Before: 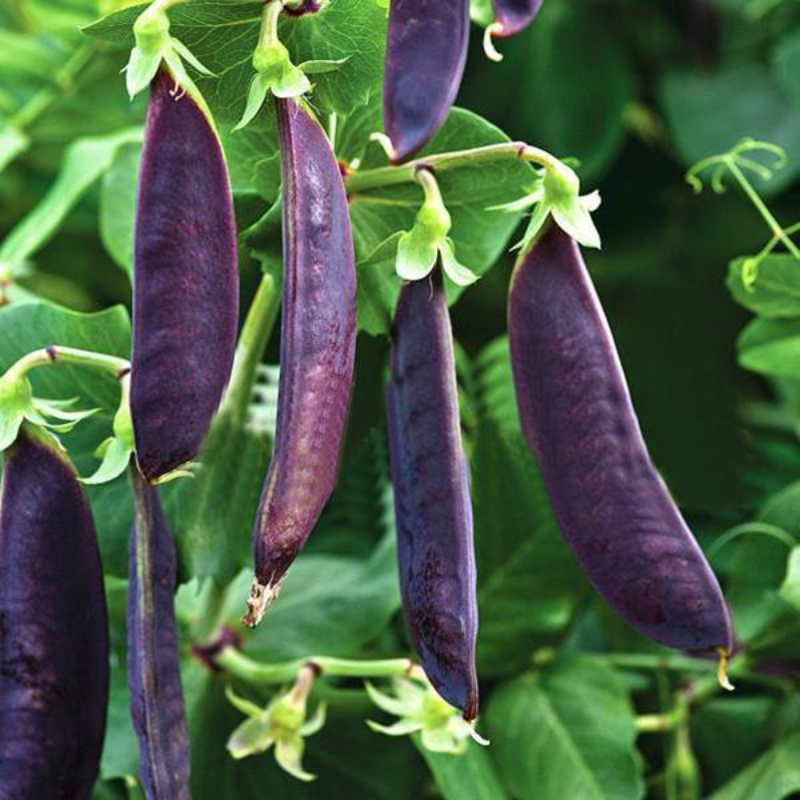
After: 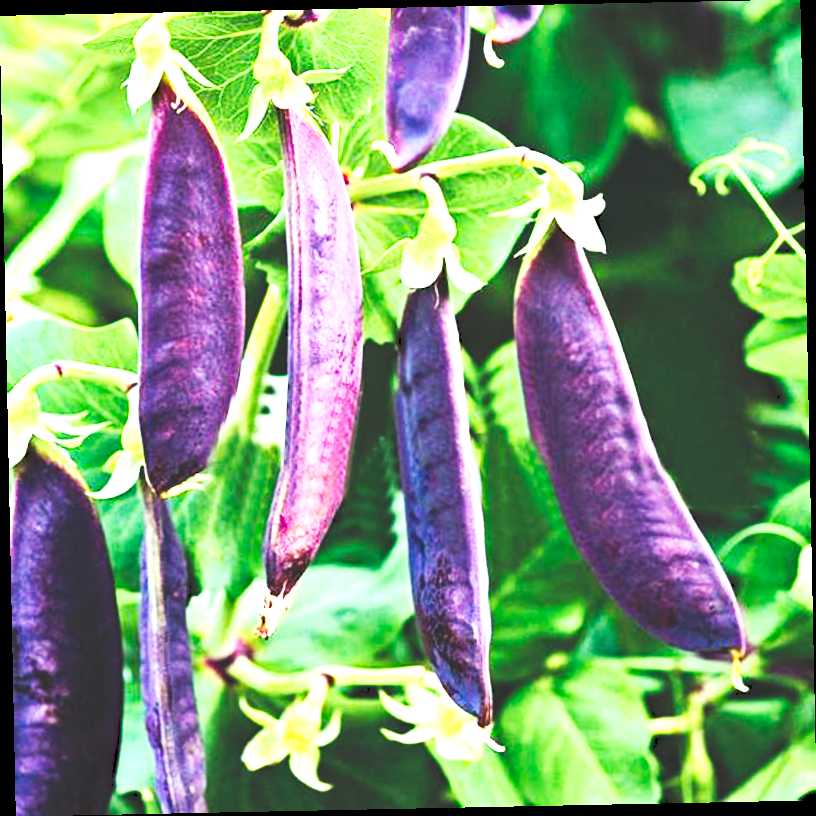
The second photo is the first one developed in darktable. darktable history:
haze removal: strength 0.25, distance 0.25, compatibility mode true, adaptive false
exposure: exposure 2 EV, compensate exposure bias true, compensate highlight preservation false
rgb curve: curves: ch0 [(0, 0) (0.078, 0.051) (0.929, 0.956) (1, 1)], compensate middle gray true
tone curve: curves: ch0 [(0, 0) (0.003, 0.183) (0.011, 0.183) (0.025, 0.184) (0.044, 0.188) (0.069, 0.197) (0.1, 0.204) (0.136, 0.212) (0.177, 0.226) (0.224, 0.24) (0.277, 0.273) (0.335, 0.322) (0.399, 0.388) (0.468, 0.468) (0.543, 0.579) (0.623, 0.686) (0.709, 0.792) (0.801, 0.877) (0.898, 0.939) (1, 1)], preserve colors none
rotate and perspective: rotation -1.17°, automatic cropping off
